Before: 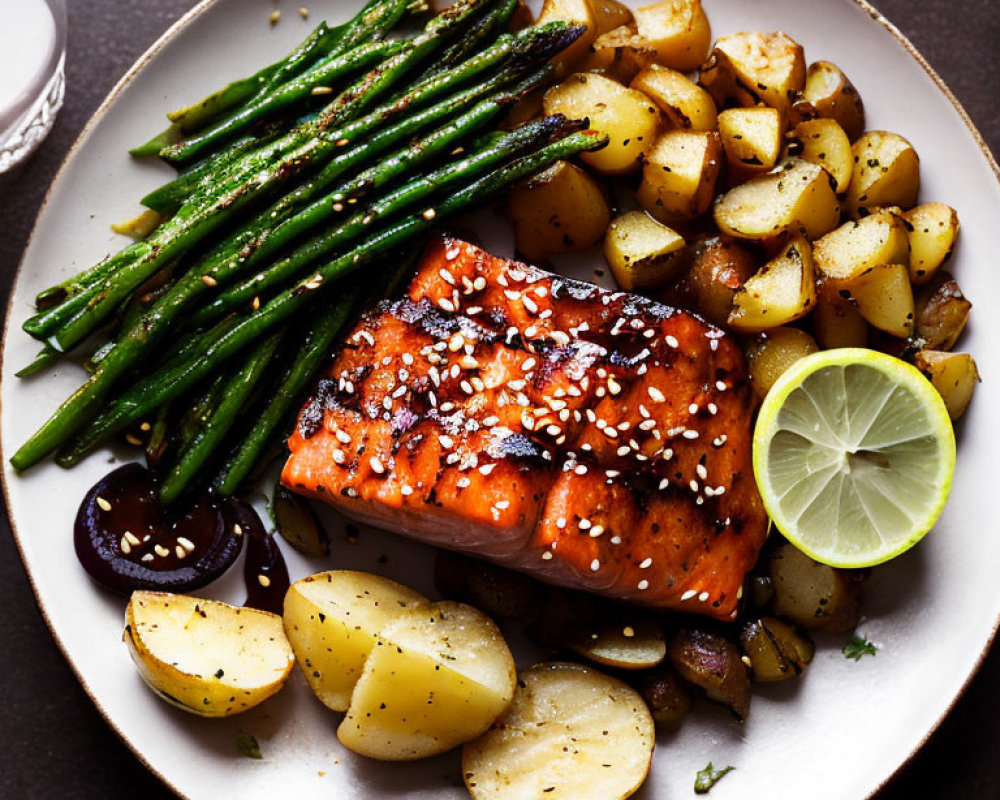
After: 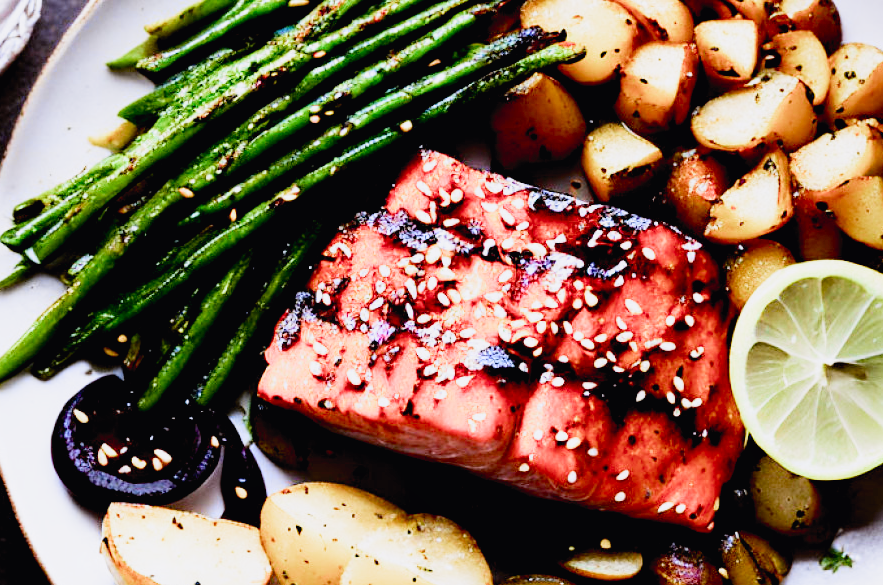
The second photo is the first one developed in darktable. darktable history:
color calibration: illuminant as shot in camera, x 0.358, y 0.373, temperature 4628.91 K
crop and rotate: left 2.348%, top 11.057%, right 9.282%, bottom 15.802%
filmic rgb: black relative exposure -7.99 EV, white relative exposure 4 EV, hardness 4.12, contrast 0.988, add noise in highlights 0.099, color science v4 (2020), type of noise poissonian
tone curve: curves: ch0 [(0, 0.011) (0.139, 0.106) (0.295, 0.271) (0.499, 0.523) (0.739, 0.782) (0.857, 0.879) (1, 0.967)]; ch1 [(0, 0) (0.272, 0.249) (0.388, 0.385) (0.469, 0.456) (0.495, 0.497) (0.524, 0.518) (0.602, 0.623) (0.725, 0.779) (1, 1)]; ch2 [(0, 0) (0.125, 0.089) (0.353, 0.329) (0.443, 0.408) (0.502, 0.499) (0.548, 0.549) (0.608, 0.635) (1, 1)], color space Lab, independent channels, preserve colors none
shadows and highlights: radius 134.43, soften with gaussian
contrast brightness saturation: contrast 0.051, brightness 0.064, saturation 0.011
exposure: black level correction 0.01, exposure 1 EV, compensate highlight preservation false
